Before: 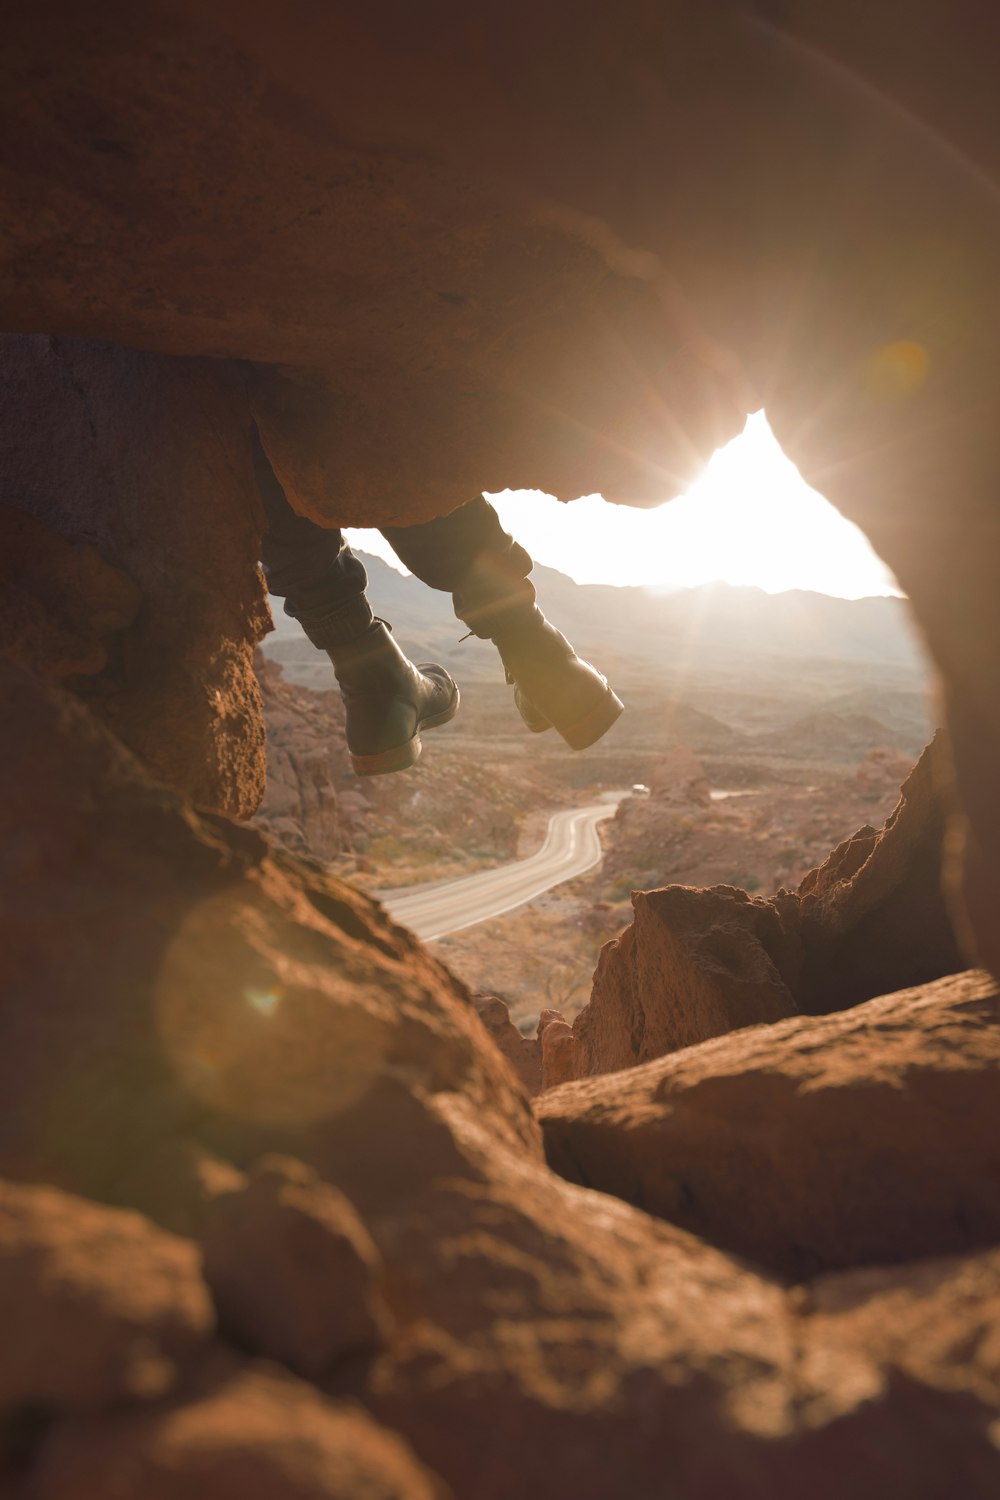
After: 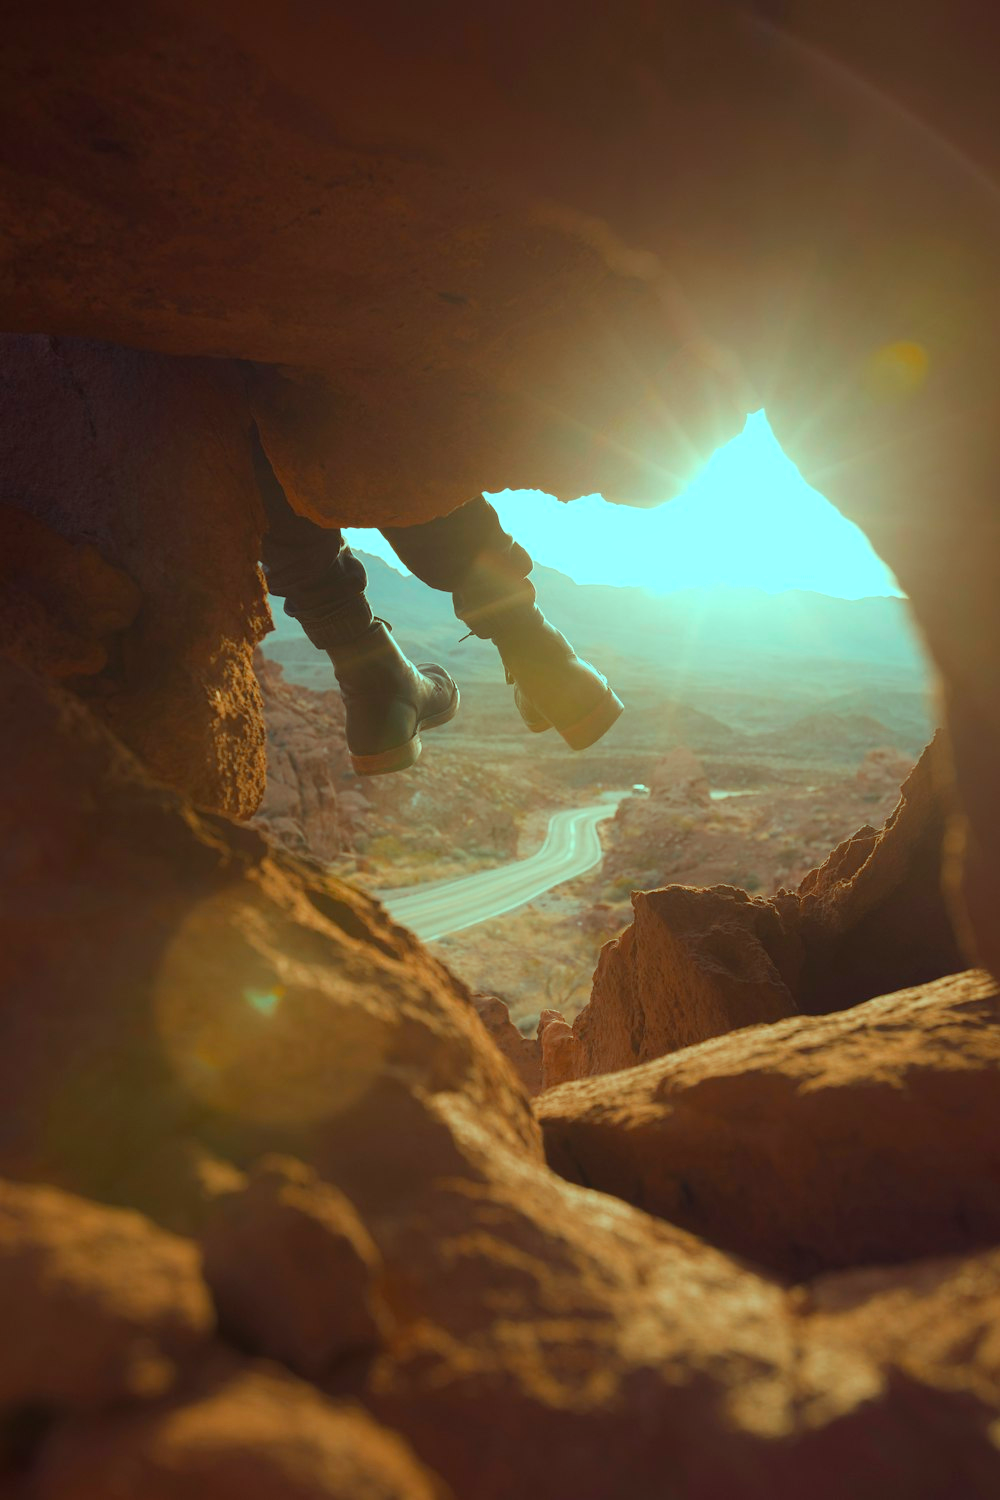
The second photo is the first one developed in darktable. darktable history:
color balance rgb: shadows lift › luminance -20.116%, highlights gain › chroma 7.5%, highlights gain › hue 184.28°, perceptual saturation grading › global saturation 10.254%, global vibrance 10.006%
contrast equalizer: octaves 7, y [[0.5, 0.488, 0.462, 0.461, 0.491, 0.5], [0.5 ×6], [0.5 ×6], [0 ×6], [0 ×6]]
